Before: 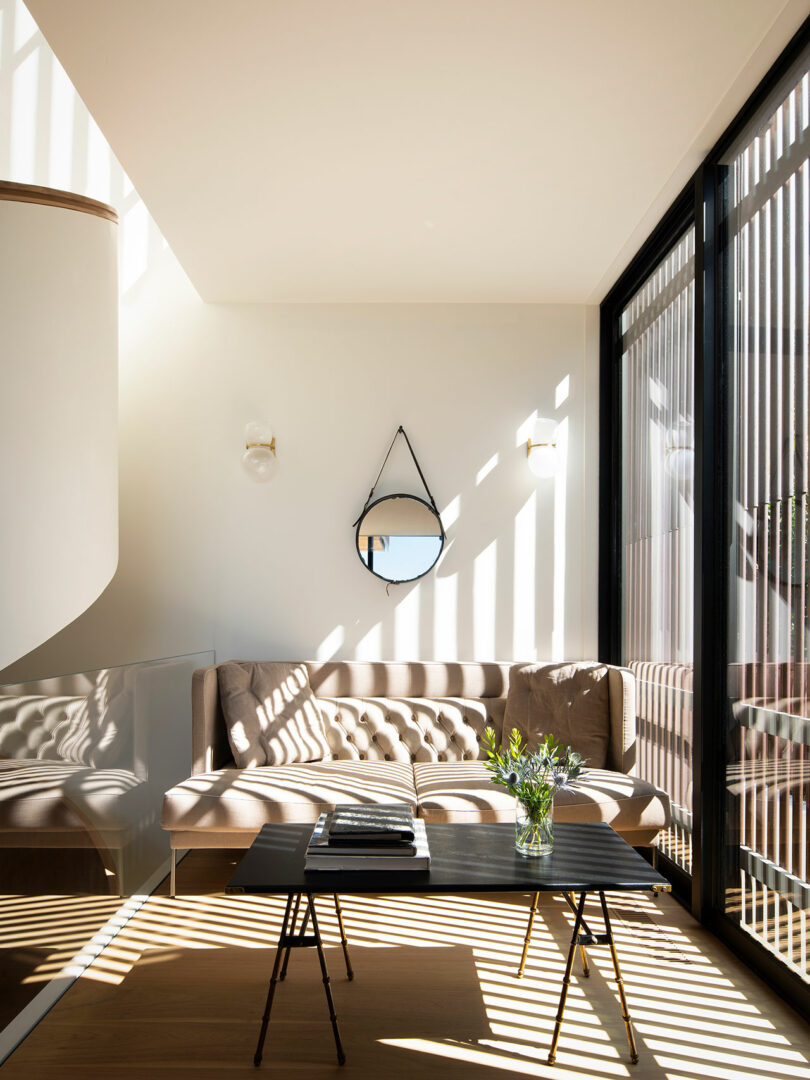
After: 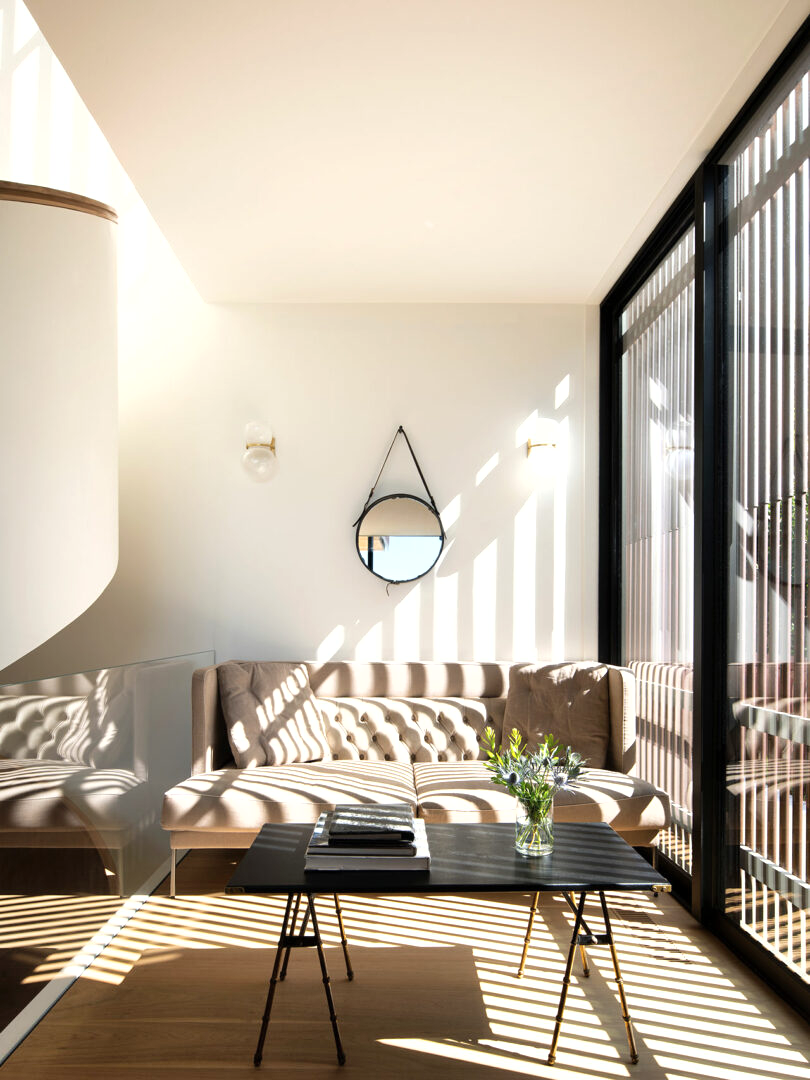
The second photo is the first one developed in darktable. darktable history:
shadows and highlights: radius 112.55, shadows 51.41, white point adjustment 9.07, highlights -2.39, shadows color adjustment 99.13%, highlights color adjustment 0.823%, soften with gaussian
